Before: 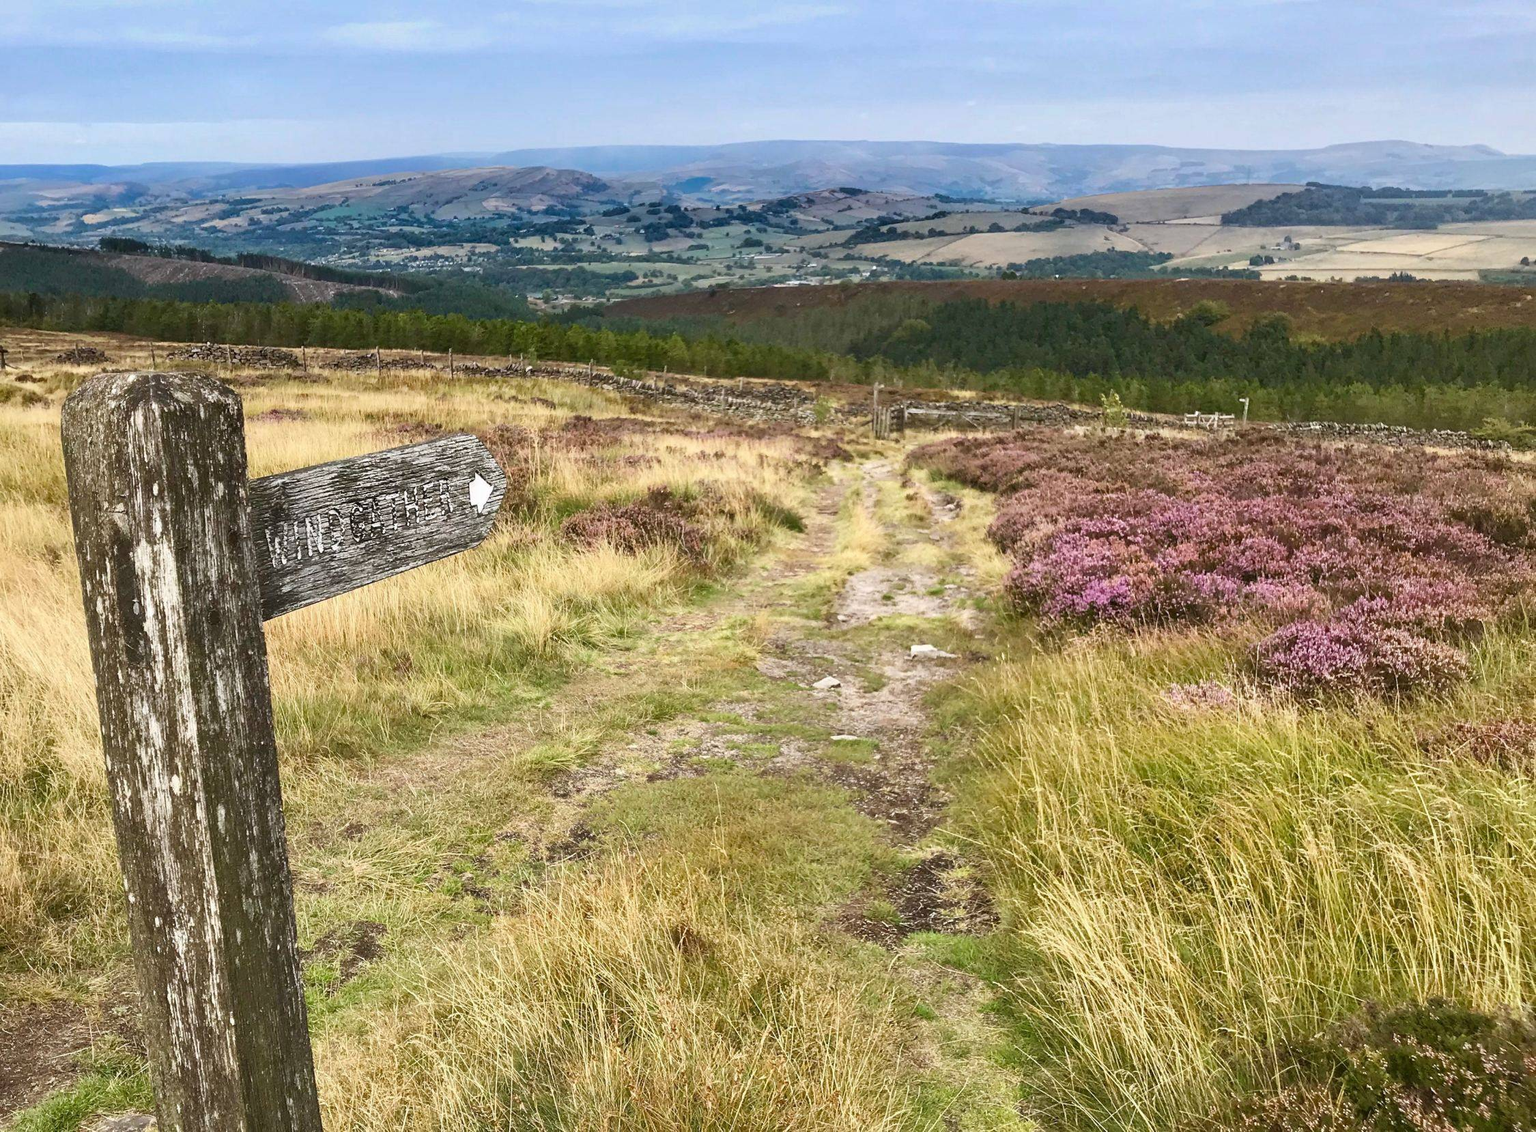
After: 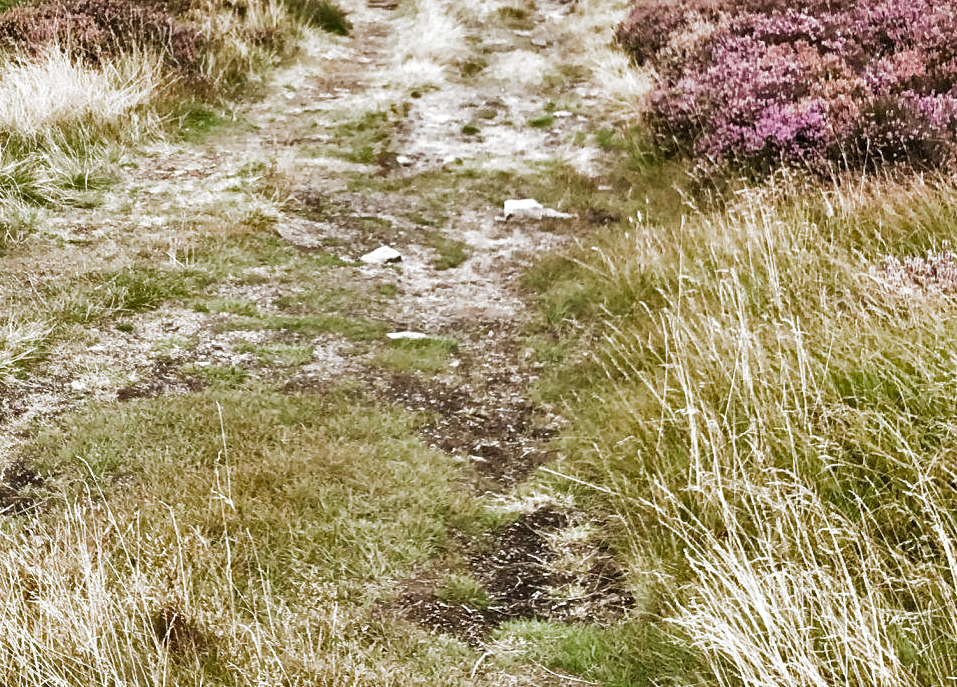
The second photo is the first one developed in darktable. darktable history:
shadows and highlights: radius 108.78, shadows 23.22, highlights -59.39, low approximation 0.01, soften with gaussian
filmic rgb: black relative exposure -8.01 EV, white relative exposure 2.19 EV, hardness 6.91, add noise in highlights 0.001, preserve chrominance luminance Y, color science v3 (2019), use custom middle-gray values true, contrast in highlights soft
crop: left 36.93%, top 44.983%, right 20.496%, bottom 13.546%
